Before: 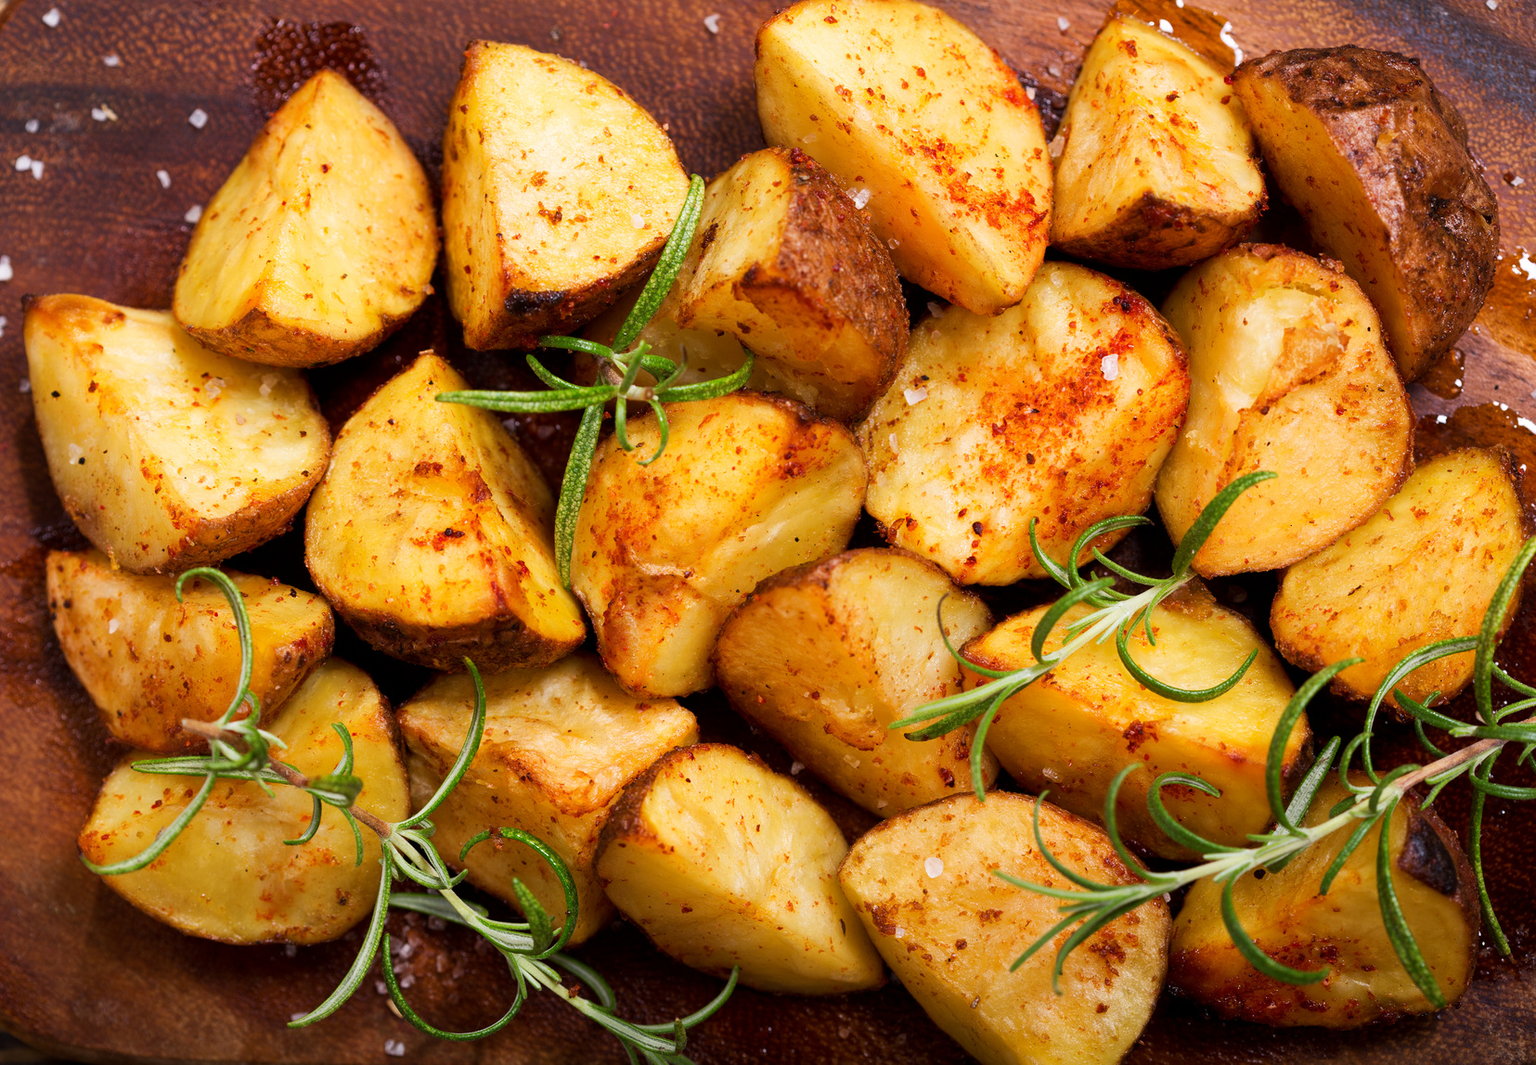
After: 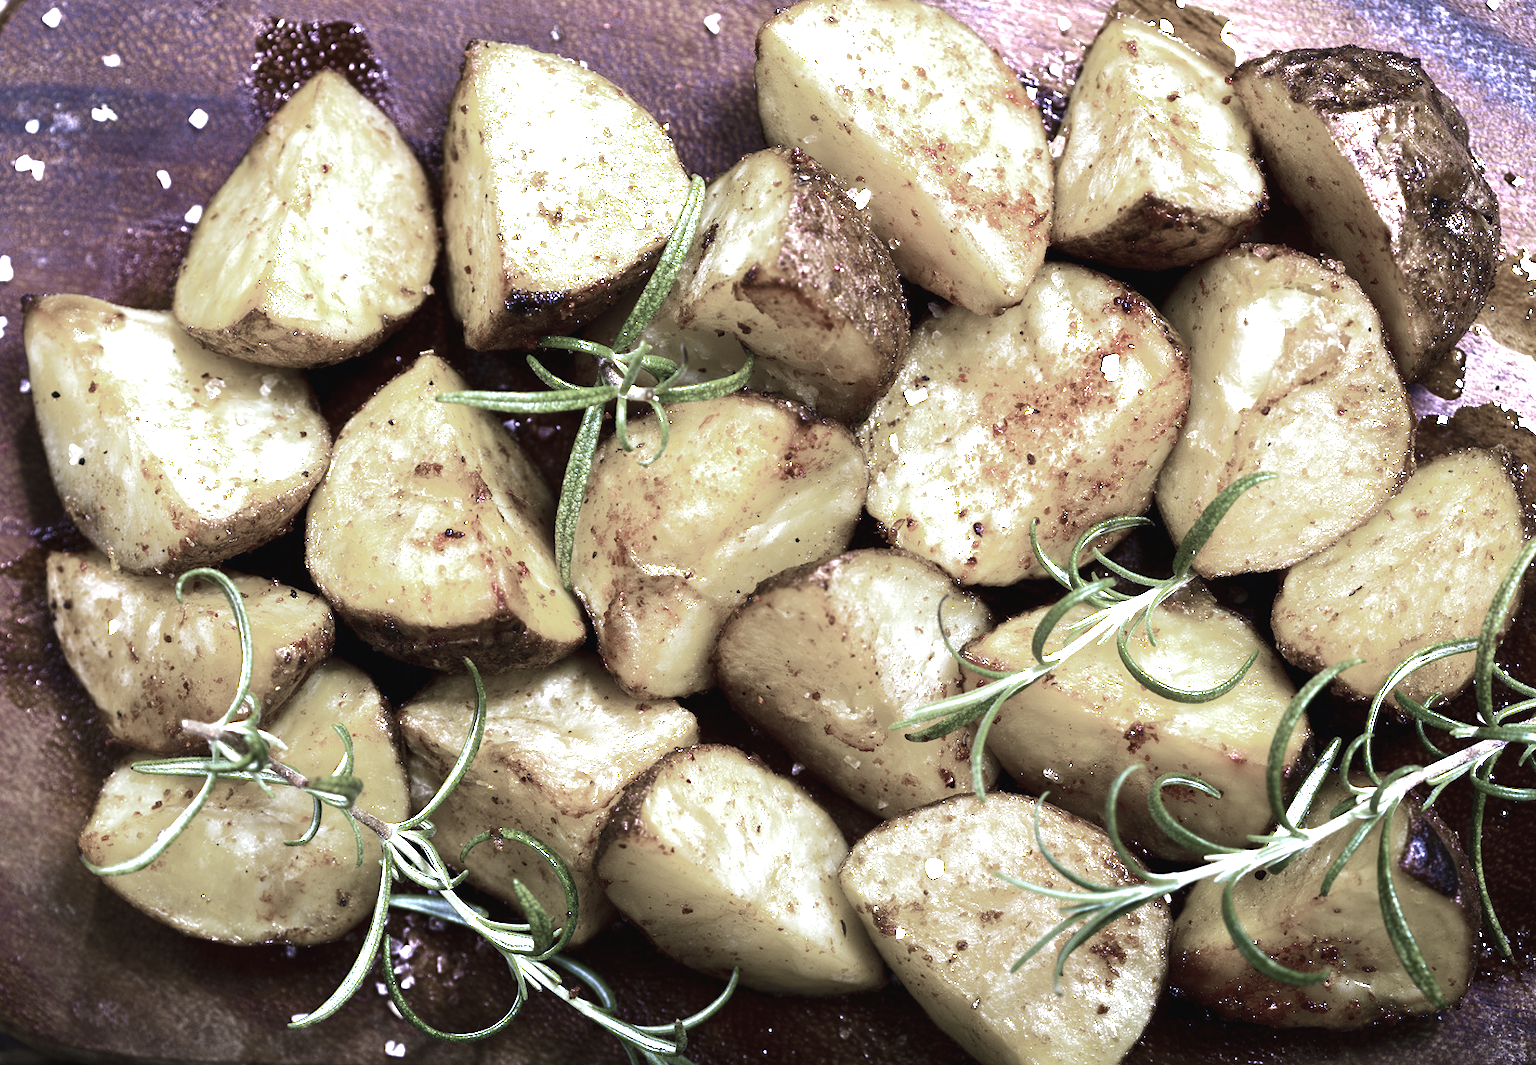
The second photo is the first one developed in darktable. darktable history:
exposure: black level correction -0.005, exposure 1 EV, compensate highlight preservation false
color zones: curves: ch0 [(0, 0.613) (0.01, 0.613) (0.245, 0.448) (0.498, 0.529) (0.642, 0.665) (0.879, 0.777) (0.99, 0.613)]; ch1 [(0, 0.272) (0.219, 0.127) (0.724, 0.346)]
color balance rgb: shadows lift › chroma 2%, shadows lift › hue 217.2°, power › chroma 0.25%, power › hue 60°, highlights gain › chroma 1.5%, highlights gain › hue 309.6°, global offset › luminance -0.5%, perceptual saturation grading › global saturation 15%, global vibrance 20%
contrast brightness saturation: contrast 0.22
white balance: red 0.766, blue 1.537
